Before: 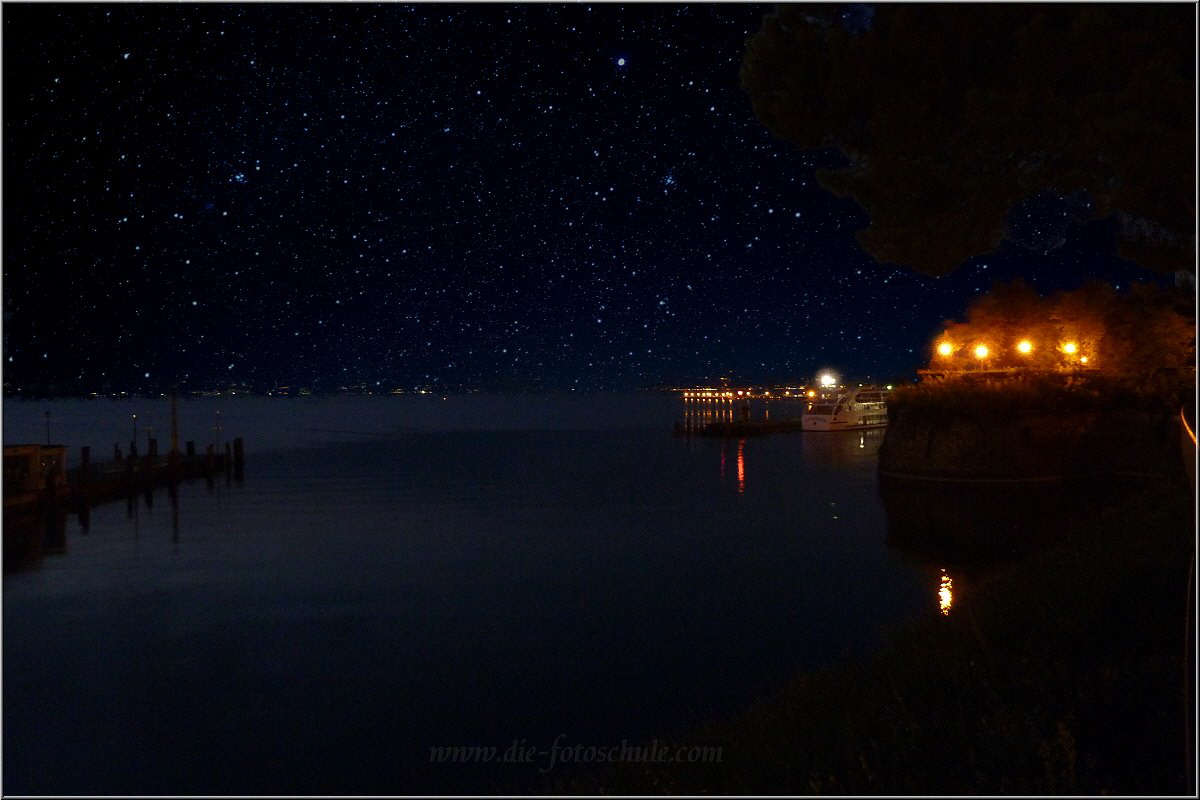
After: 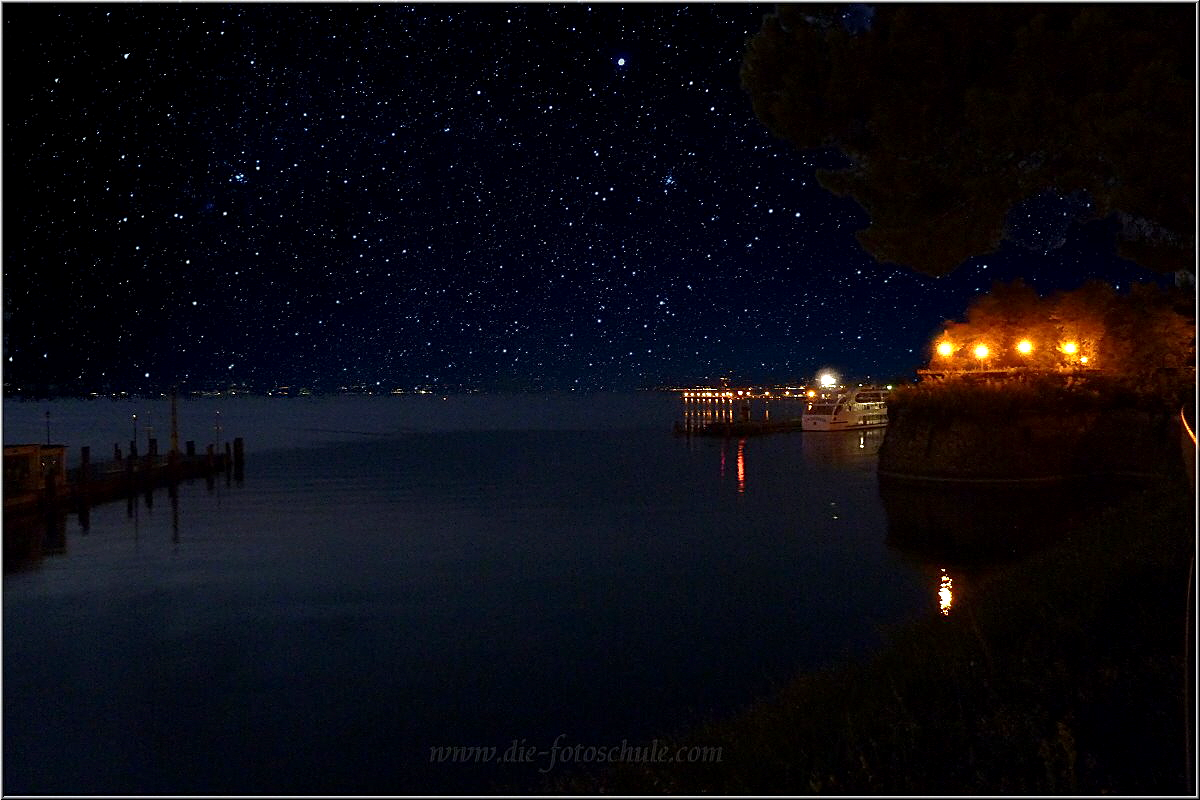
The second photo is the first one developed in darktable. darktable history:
sharpen: on, module defaults
exposure: black level correction 0.001, exposure 0.498 EV, compensate highlight preservation false
